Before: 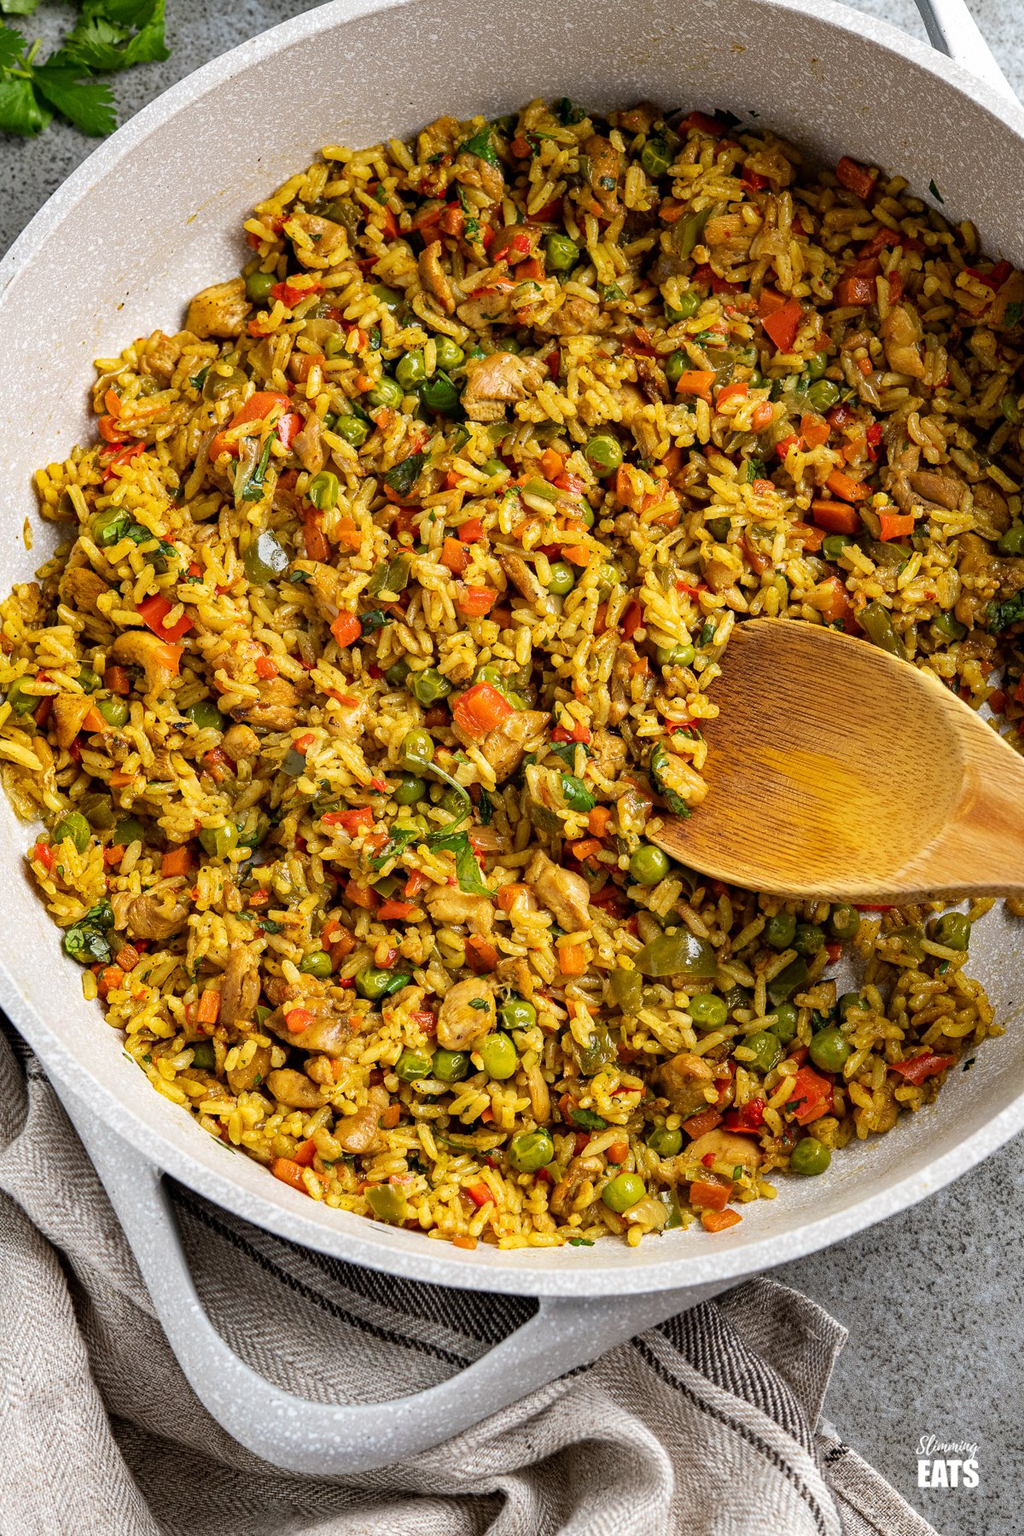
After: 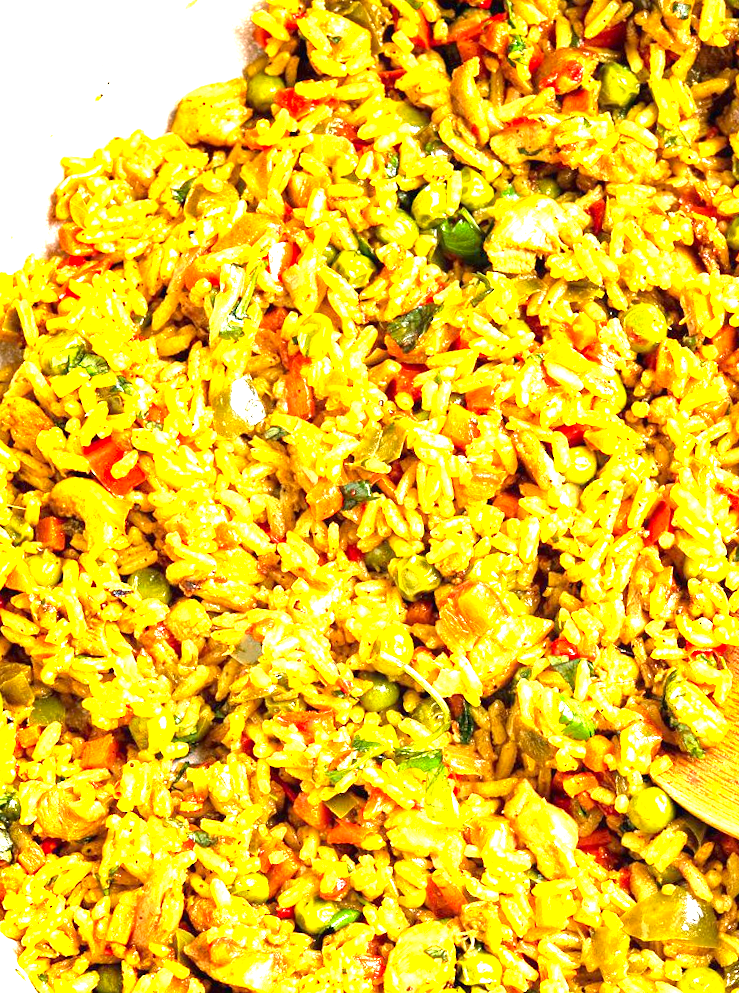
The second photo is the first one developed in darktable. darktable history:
contrast brightness saturation: saturation 0.104
crop and rotate: angle -5.64°, left 2.215%, top 6.807%, right 27.401%, bottom 30.103%
exposure: black level correction 0, exposure 2.314 EV, compensate highlight preservation false
